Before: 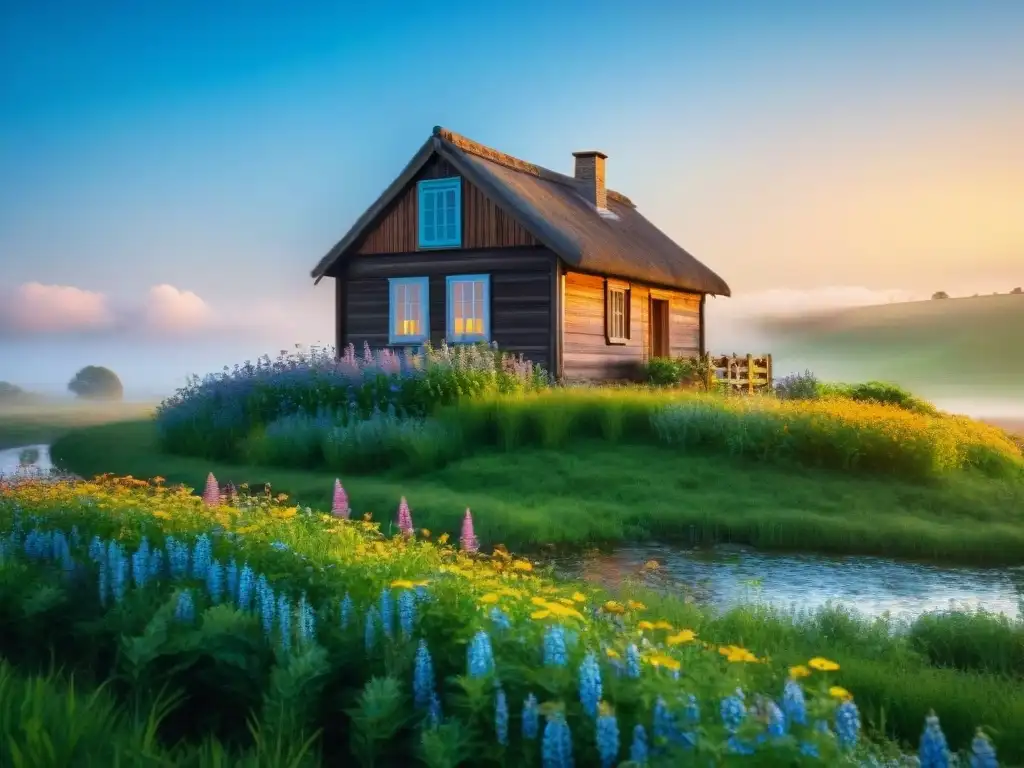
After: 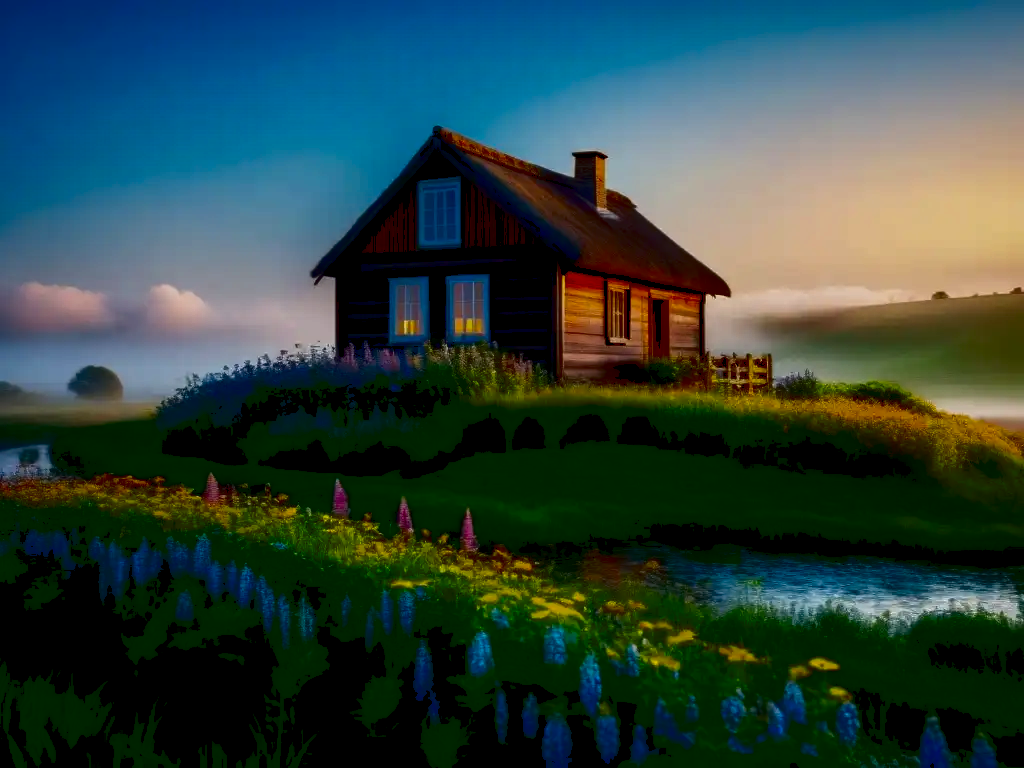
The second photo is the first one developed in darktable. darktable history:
exposure: black level correction 0.03, exposure -0.074 EV, compensate highlight preservation false
contrast brightness saturation: contrast 0.089, brightness -0.584, saturation 0.166
